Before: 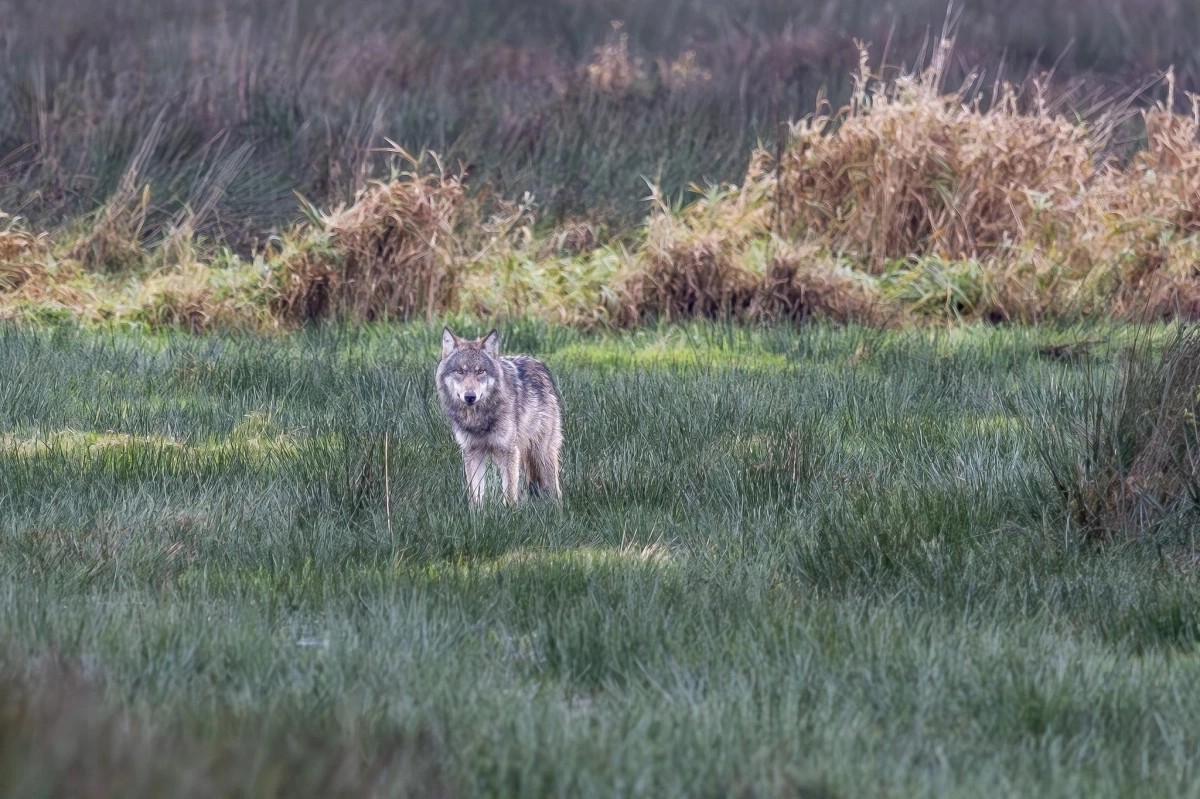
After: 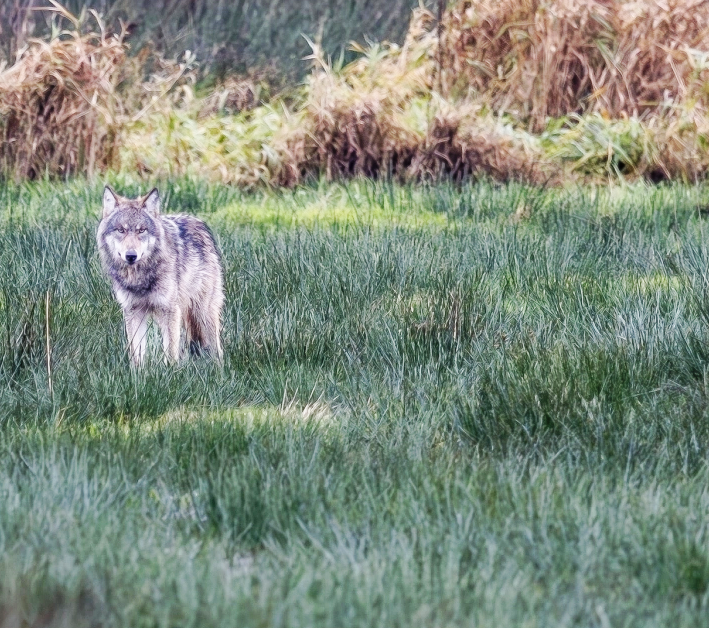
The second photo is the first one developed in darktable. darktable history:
base curve: curves: ch0 [(0, 0) (0.032, 0.025) (0.121, 0.166) (0.206, 0.329) (0.605, 0.79) (1, 1)], preserve colors none
crop and rotate: left 28.256%, top 17.734%, right 12.656%, bottom 3.573%
